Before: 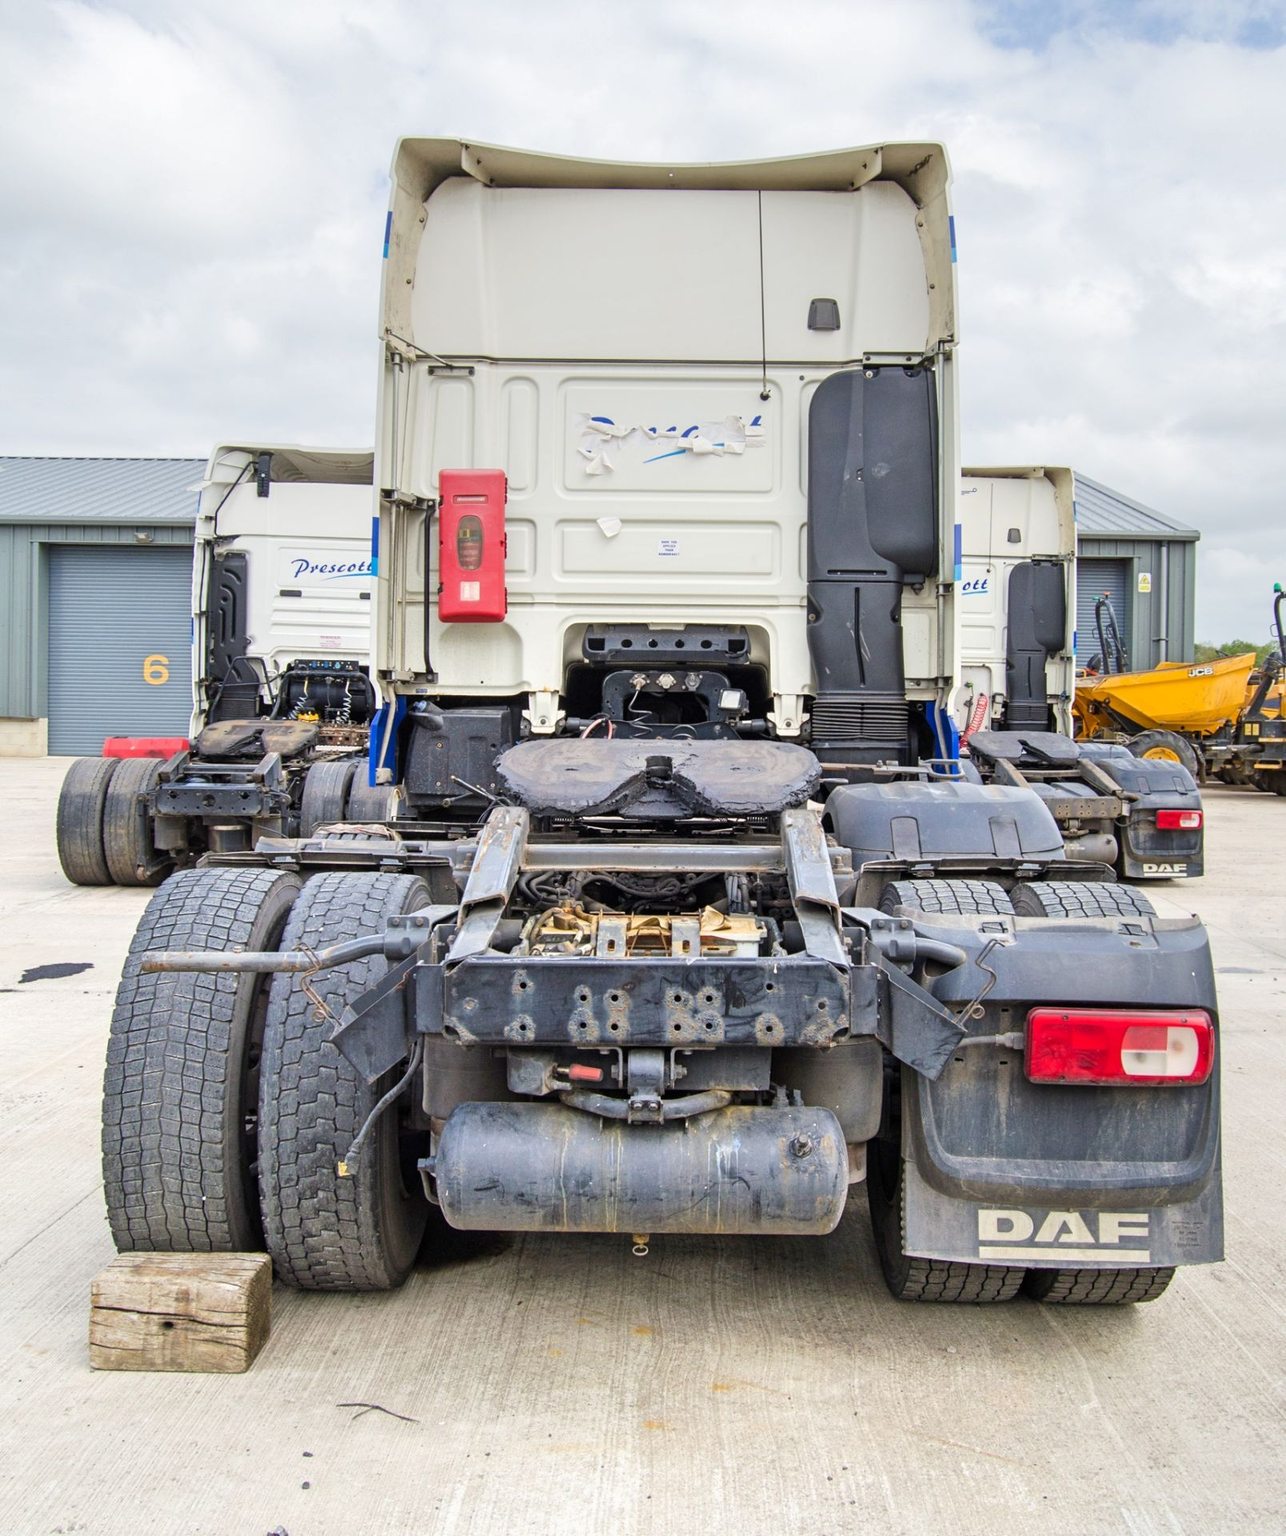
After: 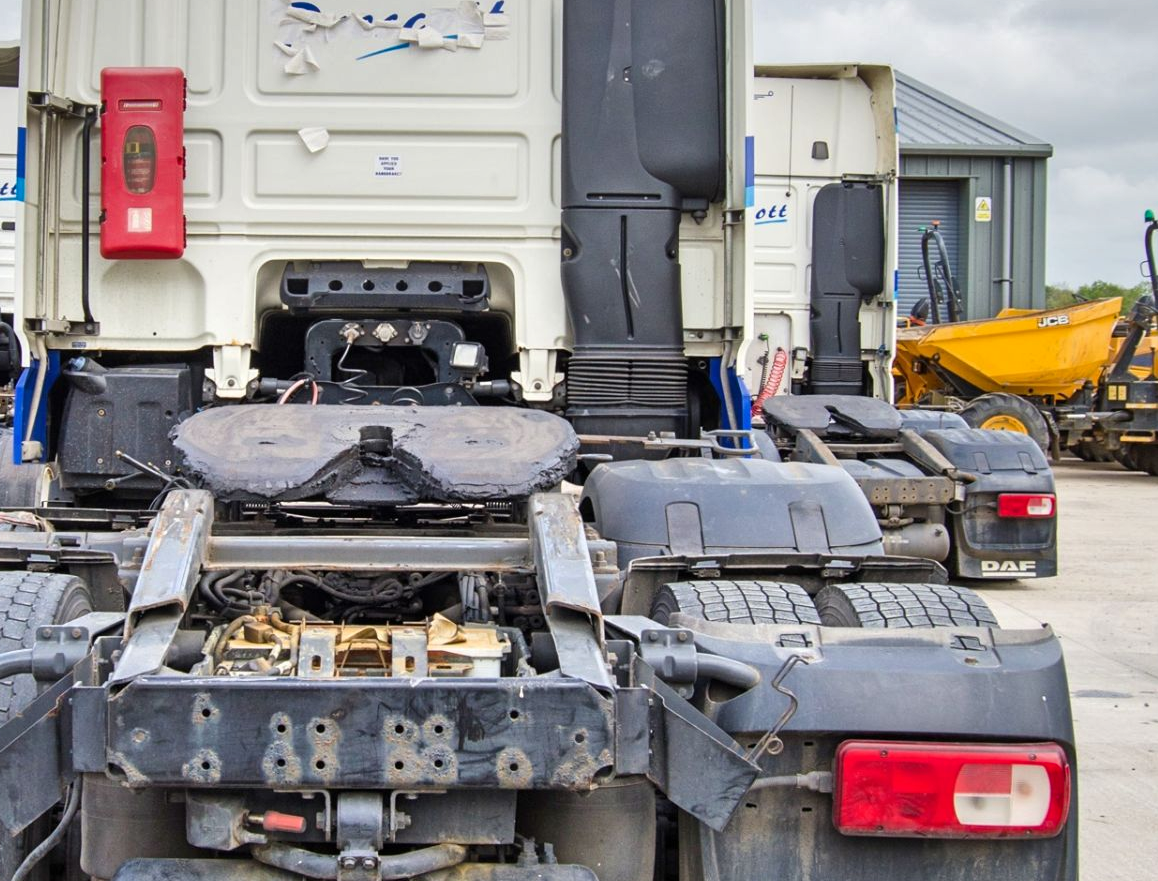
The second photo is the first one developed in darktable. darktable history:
shadows and highlights: low approximation 0.01, soften with gaussian
tone equalizer: on, module defaults
crop and rotate: left 27.938%, top 27.046%, bottom 27.046%
